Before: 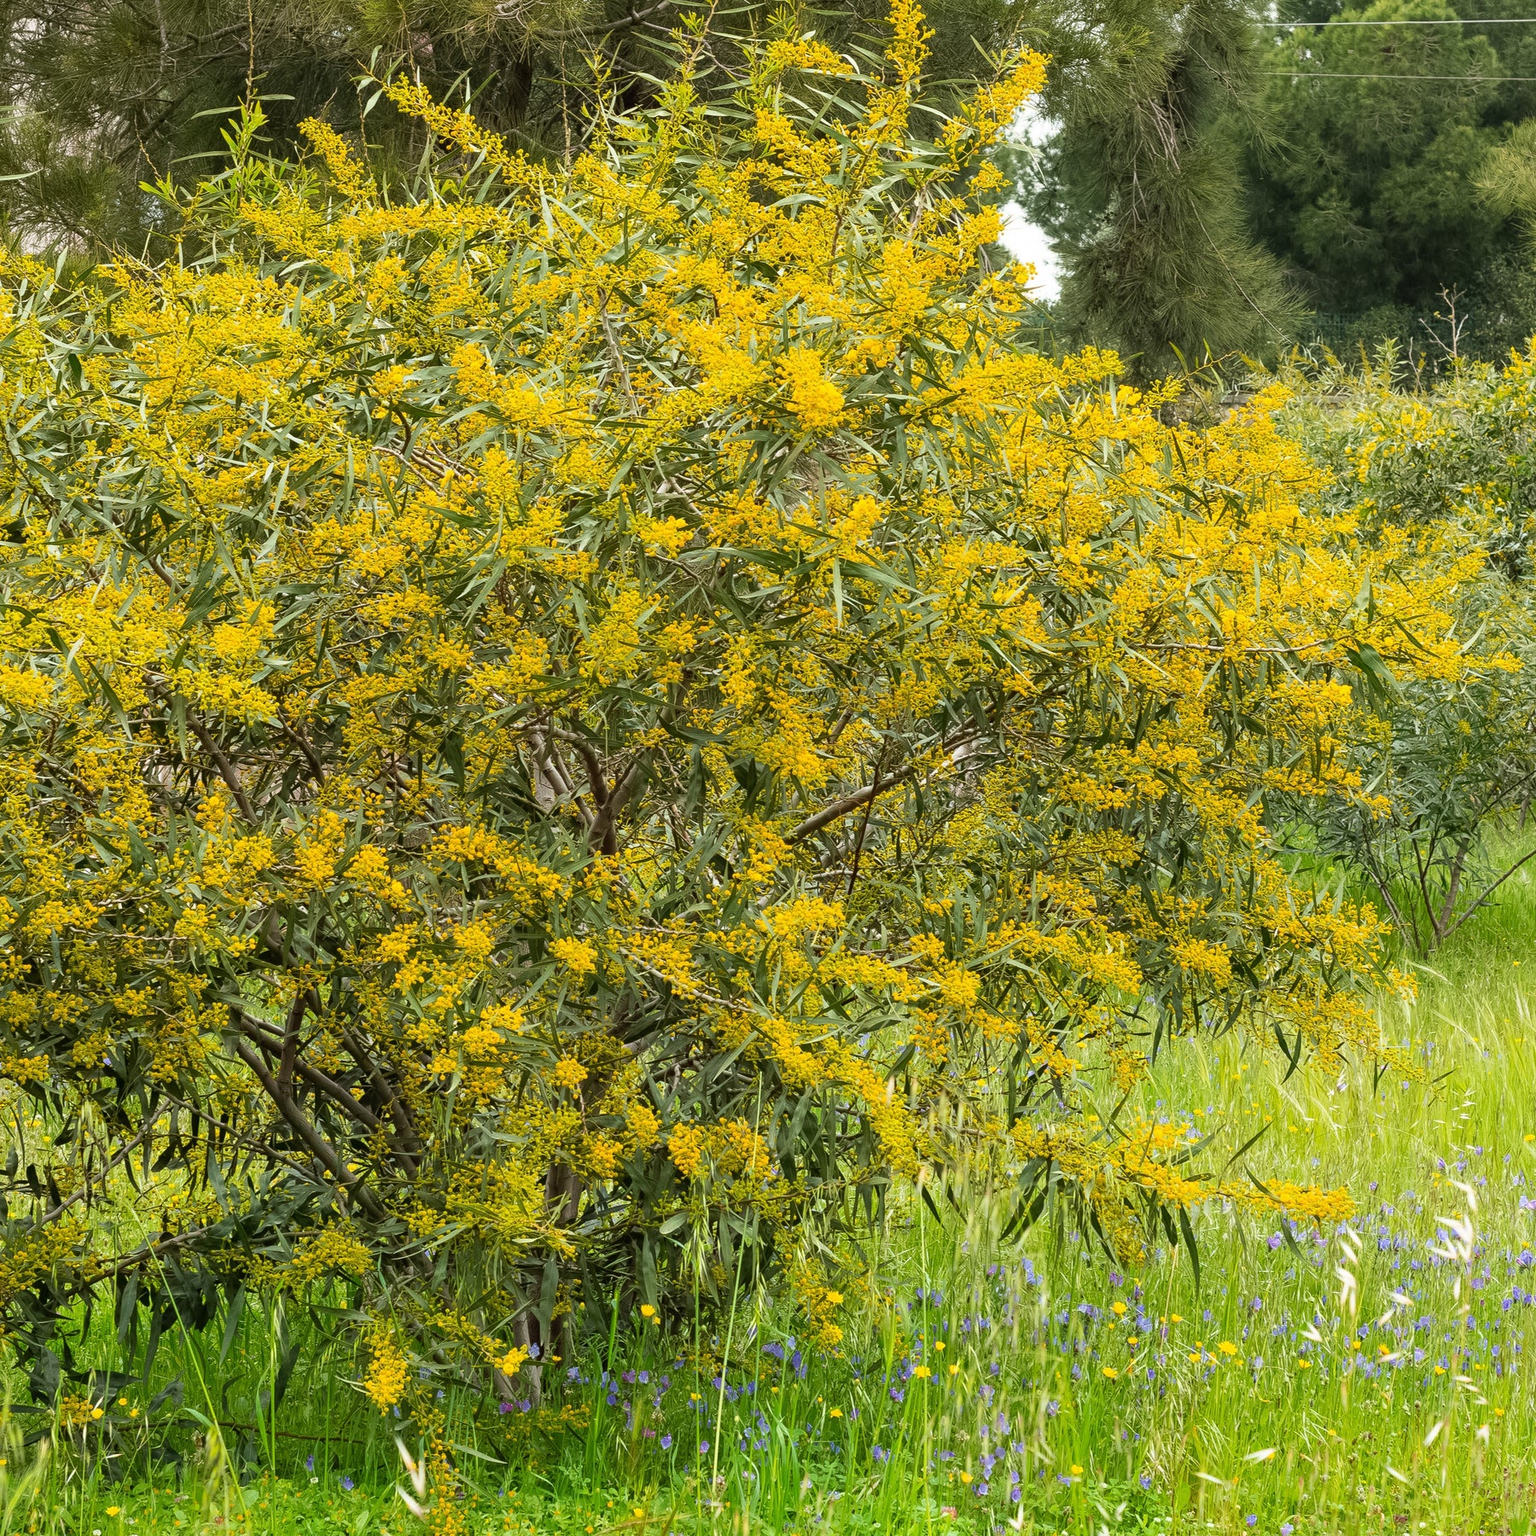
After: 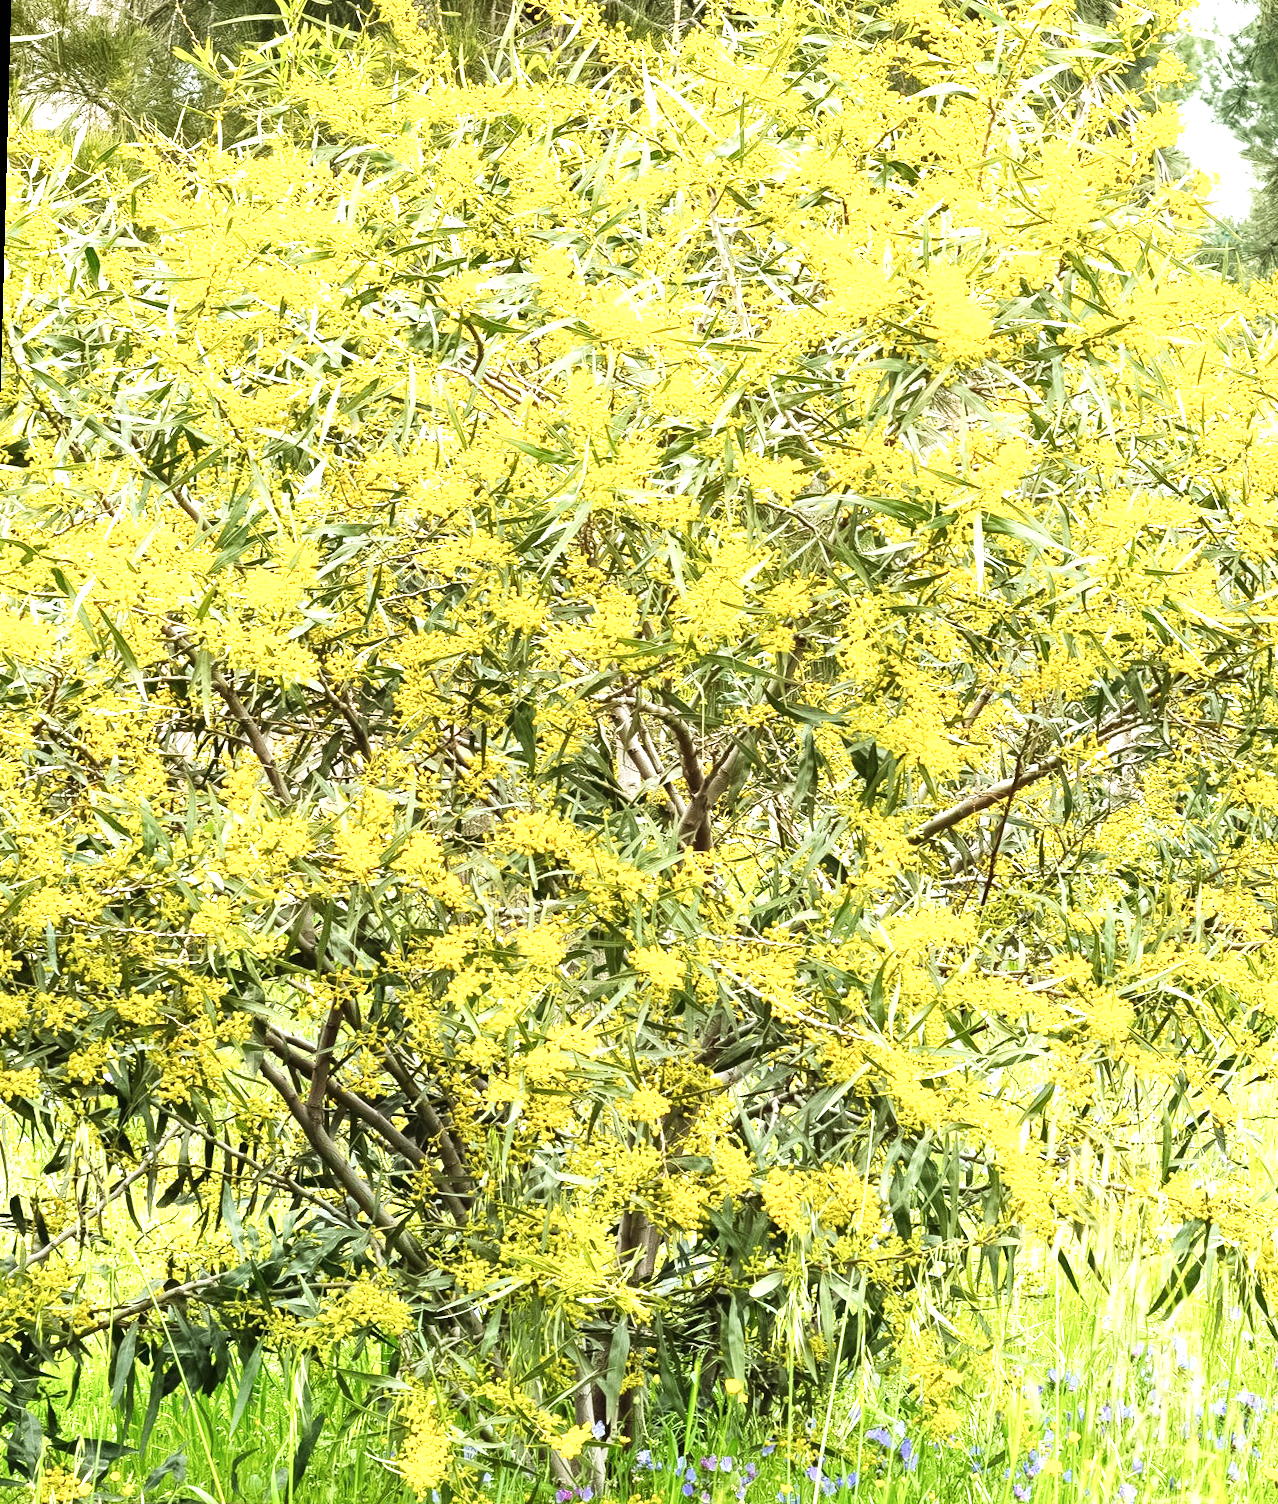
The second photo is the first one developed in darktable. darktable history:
rotate and perspective: rotation 1.57°, crop left 0.018, crop right 0.982, crop top 0.039, crop bottom 0.961
white balance: red 0.978, blue 0.999
crop: top 5.803%, right 27.864%, bottom 5.804%
base curve: curves: ch0 [(0, 0) (0.204, 0.334) (0.55, 0.733) (1, 1)], preserve colors none
tone equalizer: -8 EV -0.75 EV, -7 EV -0.7 EV, -6 EV -0.6 EV, -5 EV -0.4 EV, -3 EV 0.4 EV, -2 EV 0.6 EV, -1 EV 0.7 EV, +0 EV 0.75 EV, edges refinement/feathering 500, mask exposure compensation -1.57 EV, preserve details no
exposure: black level correction 0, exposure 0.9 EV, compensate highlight preservation false
